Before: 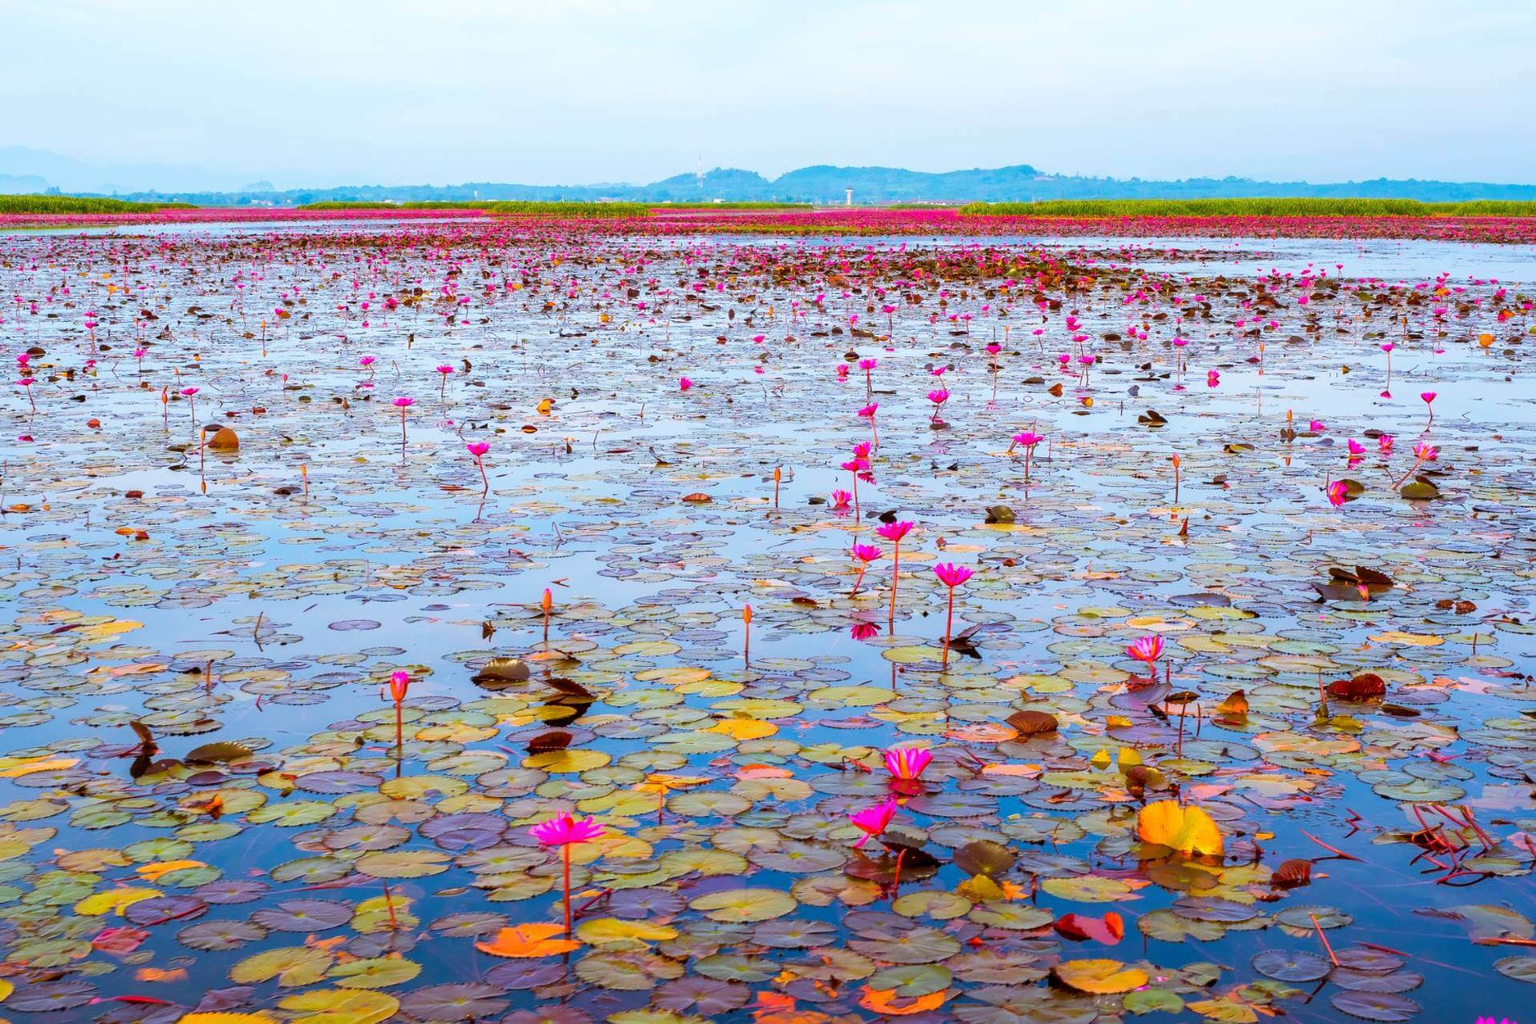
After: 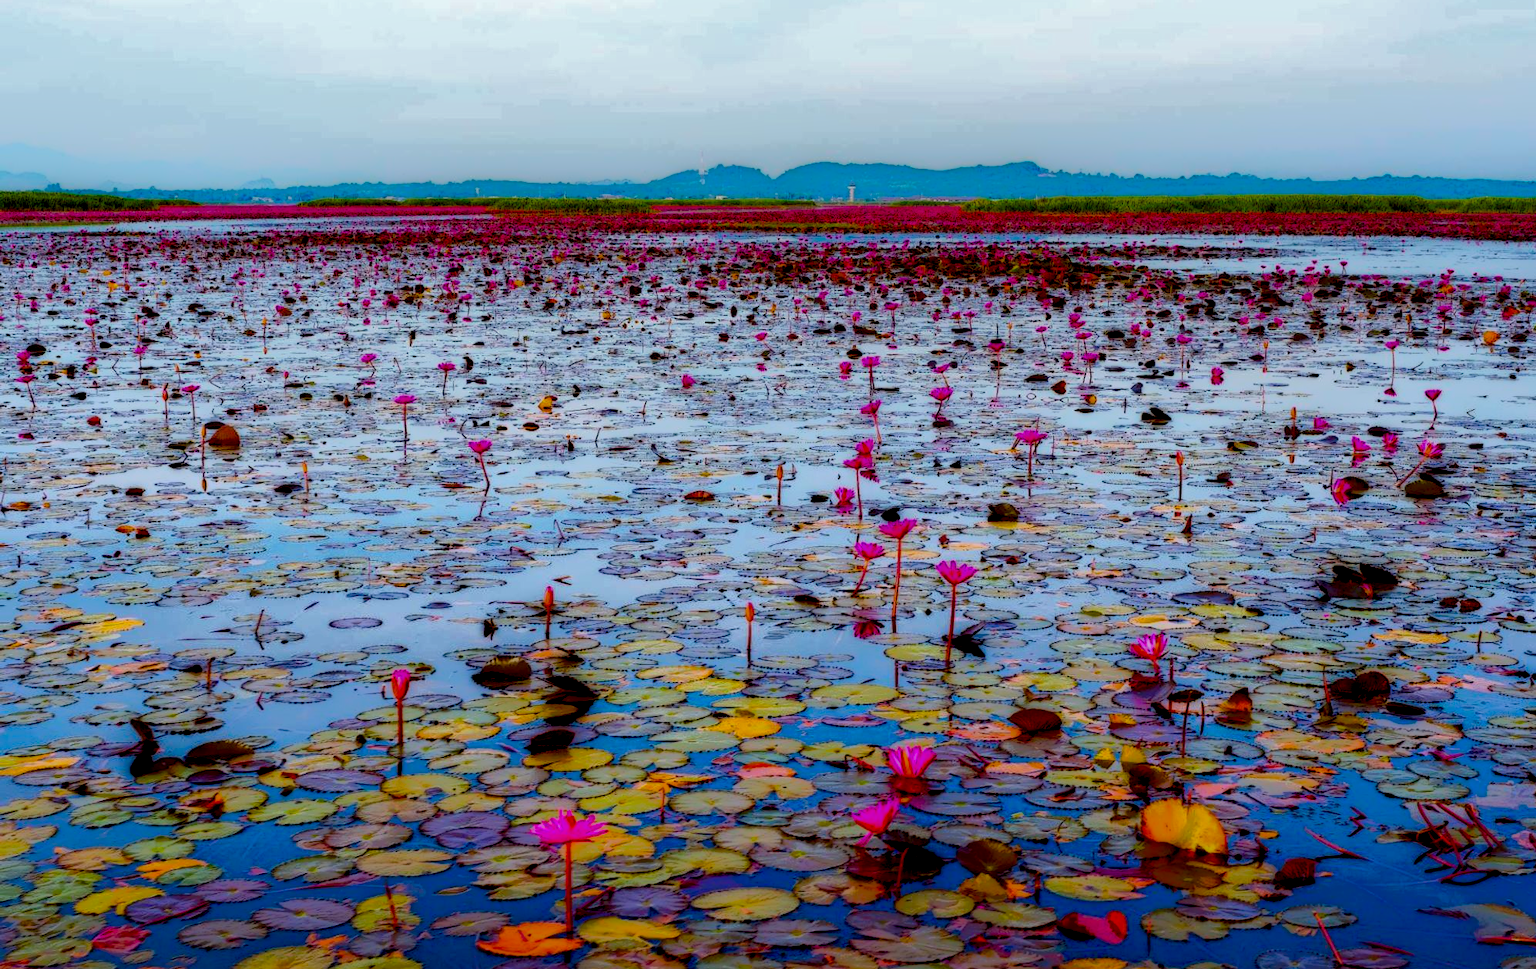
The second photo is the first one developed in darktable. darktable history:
local contrast: highlights 6%, shadows 219%, detail 164%, midtone range 0.007
color balance rgb: linear chroma grading › global chroma 9.726%, perceptual saturation grading › global saturation 27.574%, perceptual saturation grading › highlights -25.391%, perceptual saturation grading › shadows 25.647%
crop: top 0.431%, right 0.261%, bottom 5.053%
